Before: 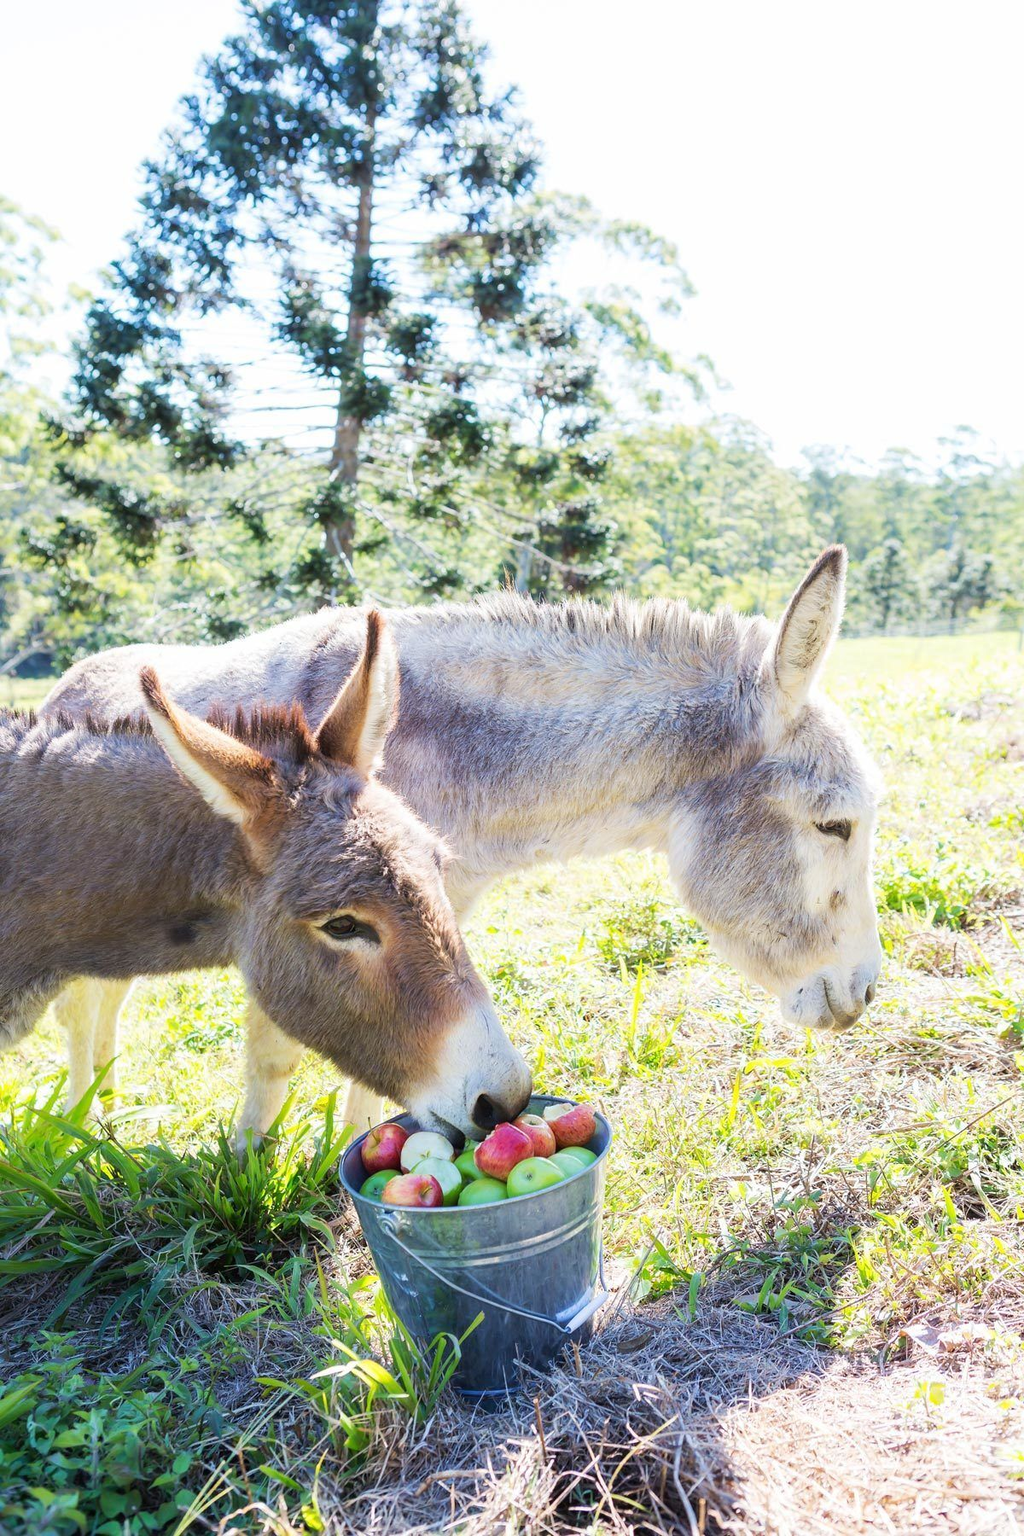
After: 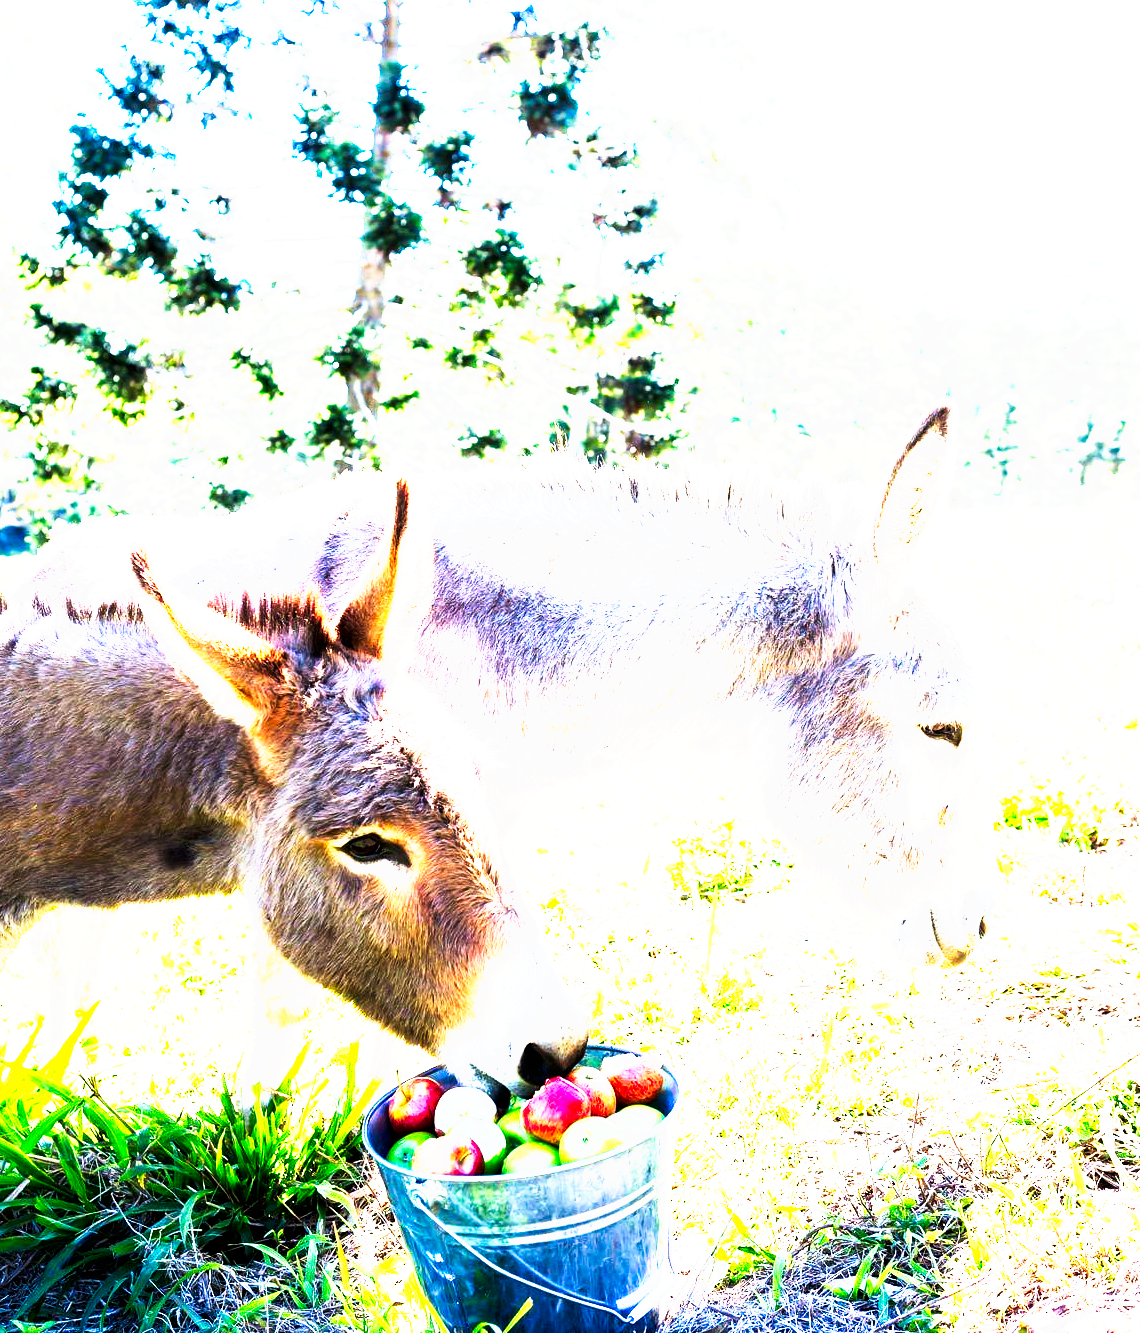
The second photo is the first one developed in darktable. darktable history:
exposure: black level correction 0, exposure 0.5 EV, compensate exposure bias true, compensate highlight preservation false
tone curve: curves: ch0 [(0, 0) (0.003, 0) (0.011, 0) (0.025, 0) (0.044, 0.001) (0.069, 0.003) (0.1, 0.003) (0.136, 0.006) (0.177, 0.014) (0.224, 0.056) (0.277, 0.128) (0.335, 0.218) (0.399, 0.346) (0.468, 0.512) (0.543, 0.713) (0.623, 0.898) (0.709, 0.987) (0.801, 0.99) (0.898, 0.99) (1, 1)], preserve colors none
crop and rotate: left 2.991%, top 13.302%, right 1.981%, bottom 12.636%
